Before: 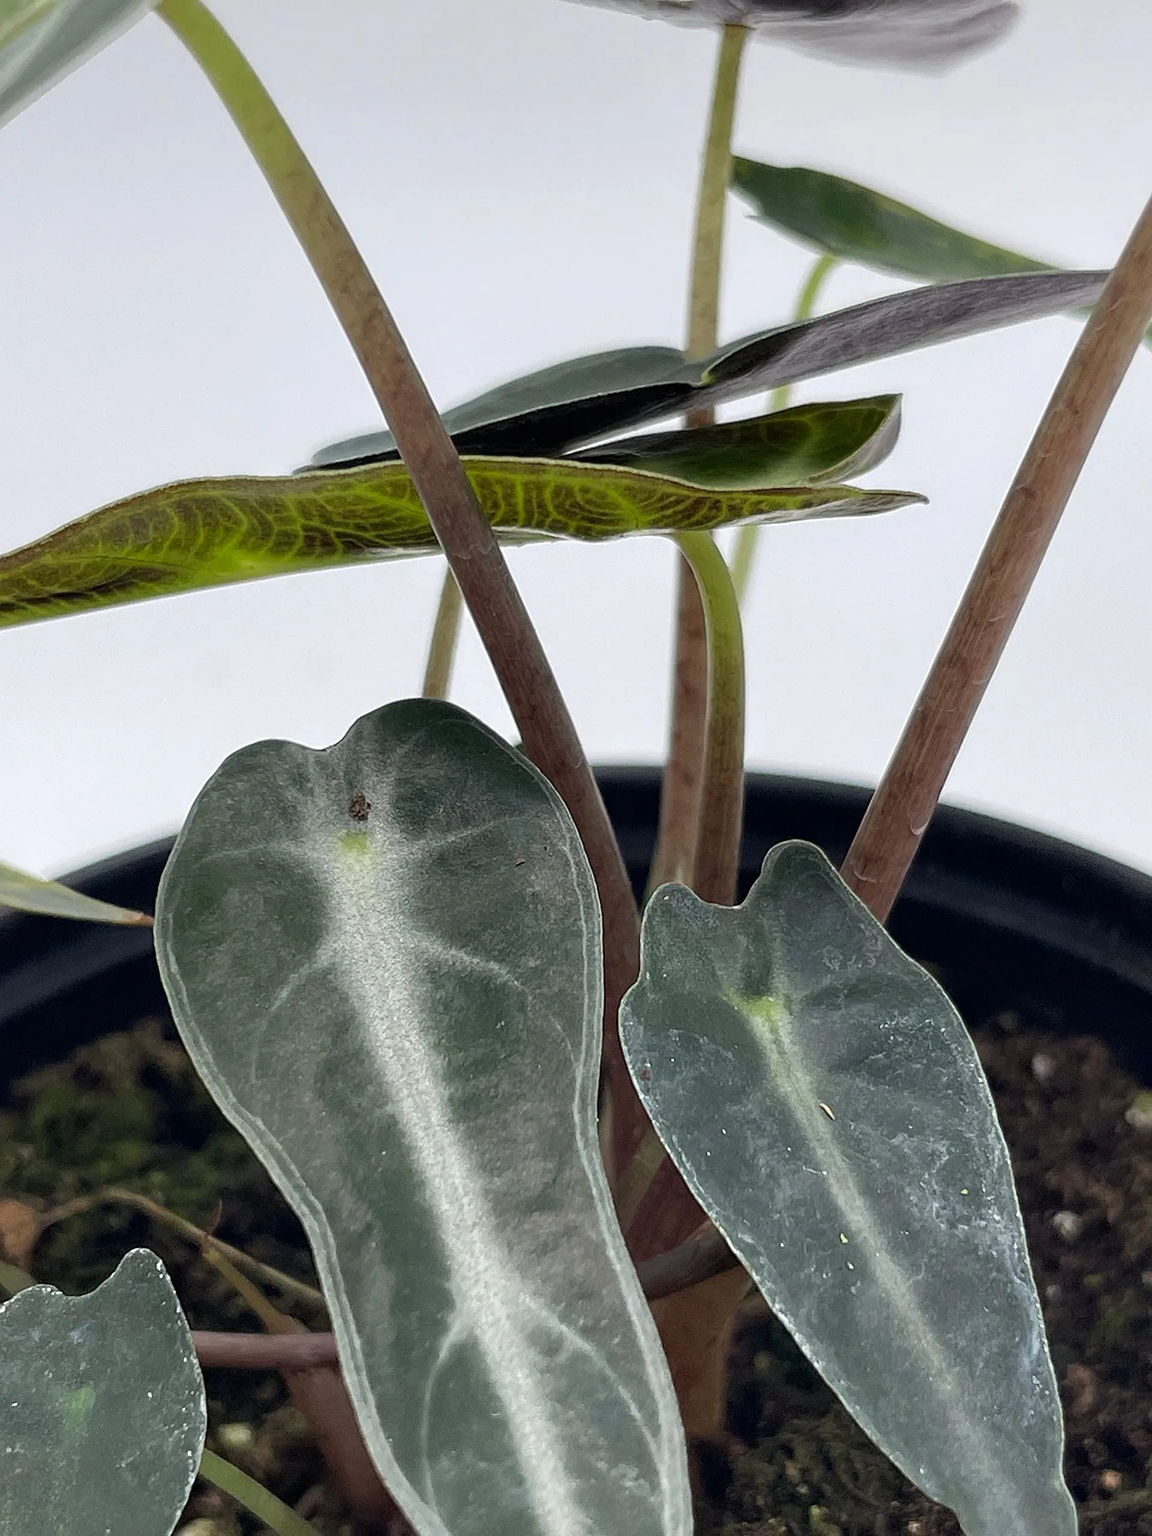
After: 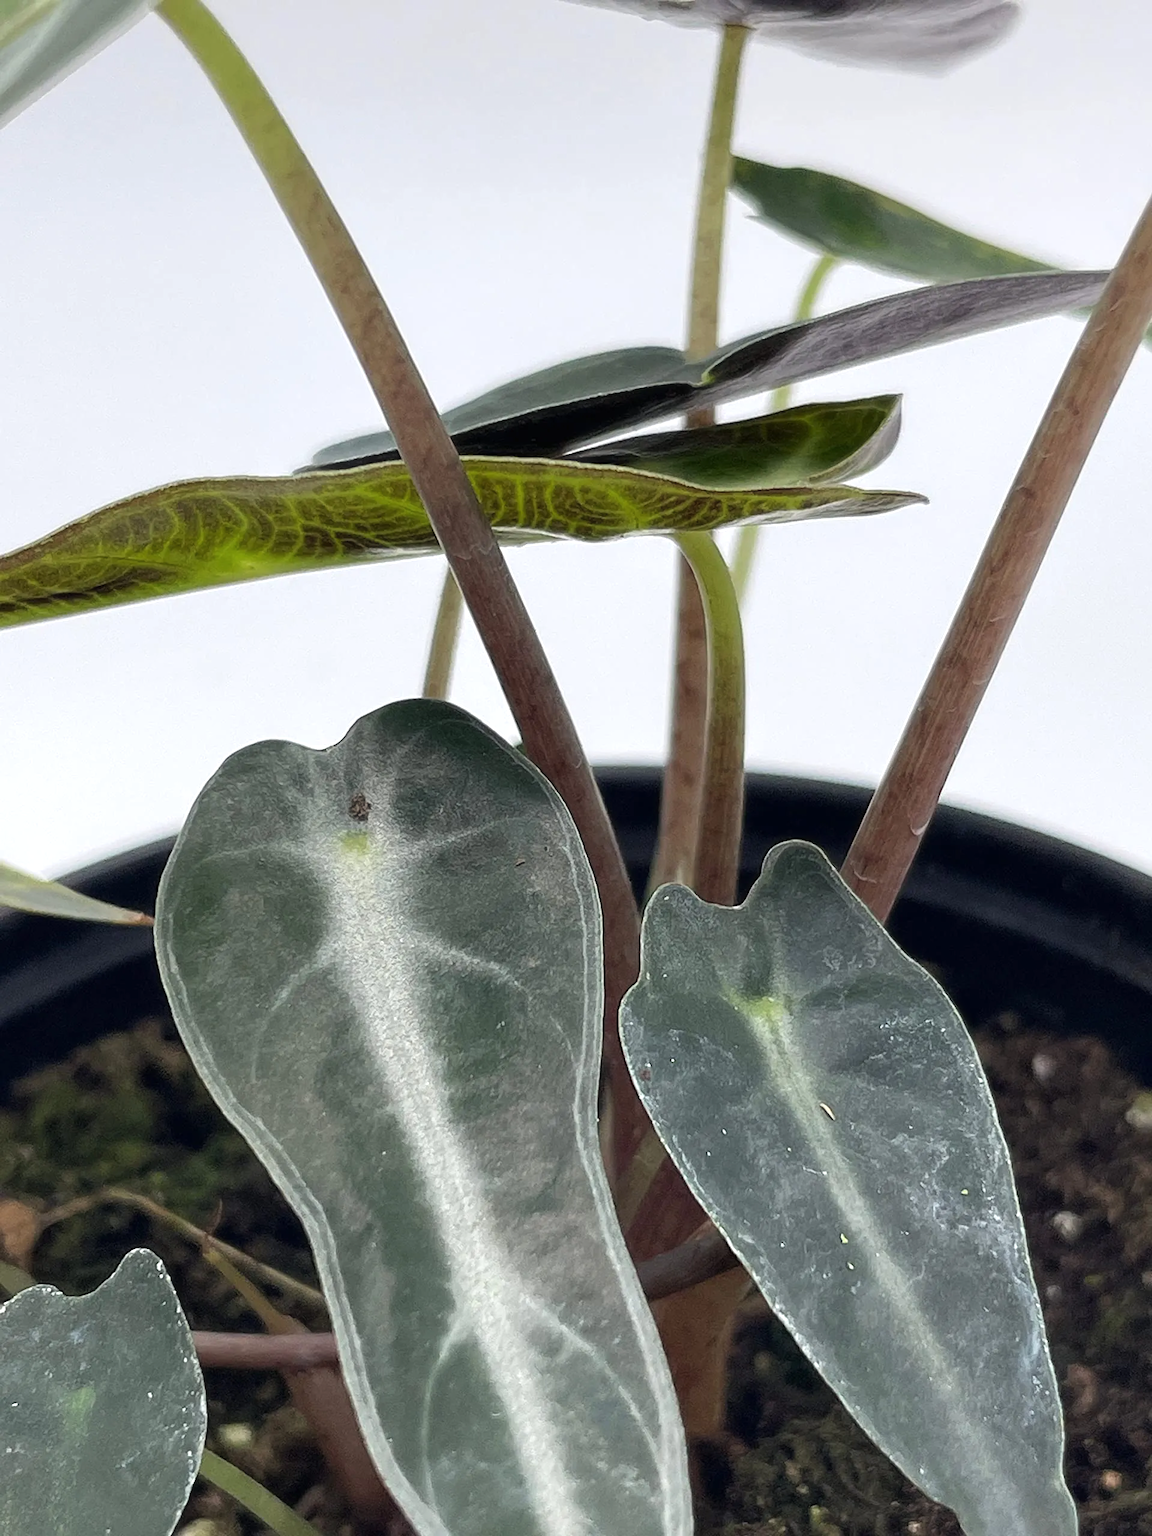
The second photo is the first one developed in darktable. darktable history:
exposure: exposure 0.2 EV, compensate highlight preservation false
haze removal: strength -0.09, distance 0.358, compatibility mode true, adaptive false
